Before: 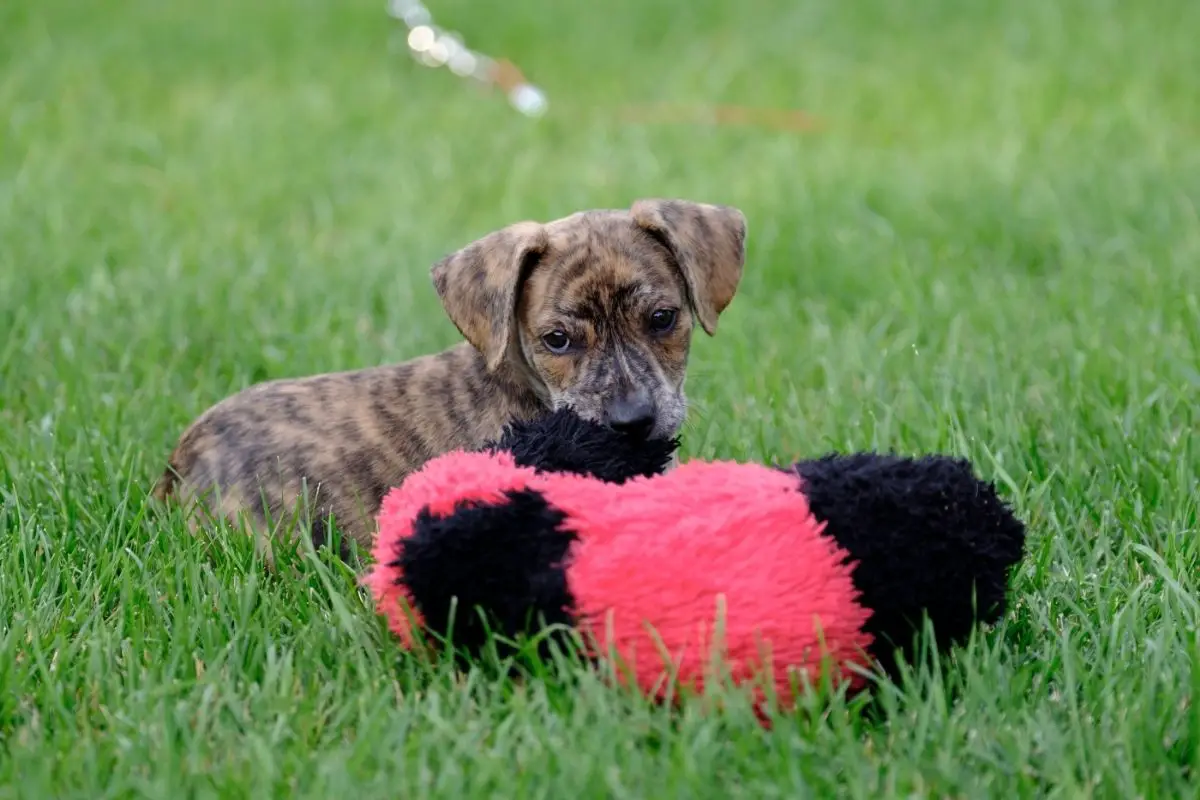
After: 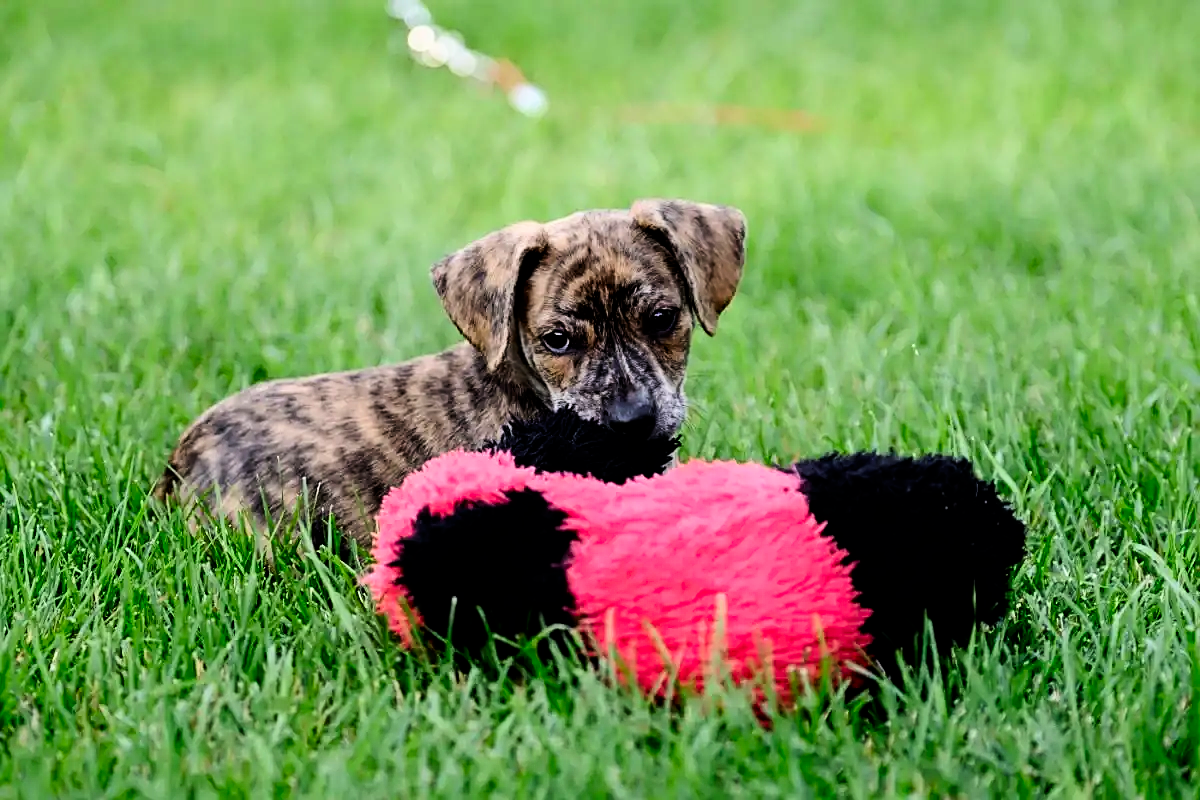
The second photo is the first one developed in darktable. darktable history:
contrast brightness saturation: contrast 0.161, saturation 0.327
sharpen: on, module defaults
filmic rgb: black relative exposure -5.4 EV, white relative exposure 2.87 EV, dynamic range scaling -37.12%, hardness 3.98, contrast 1.594, highlights saturation mix -0.724%
